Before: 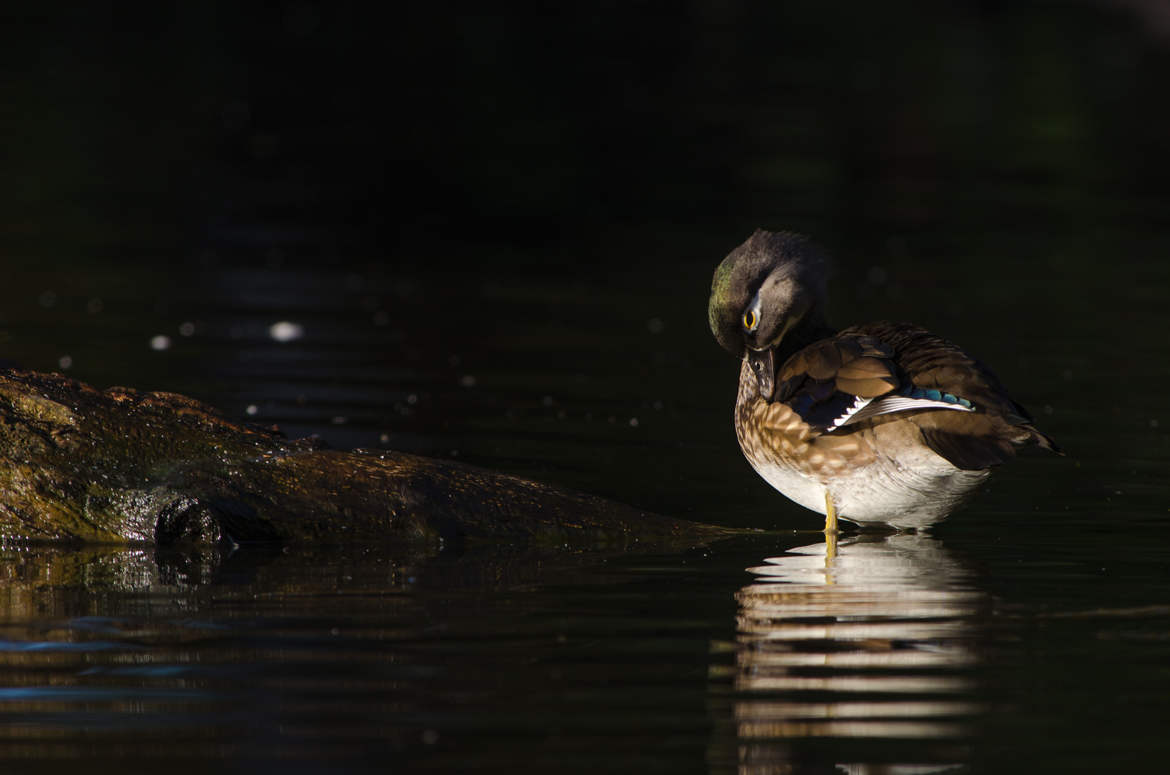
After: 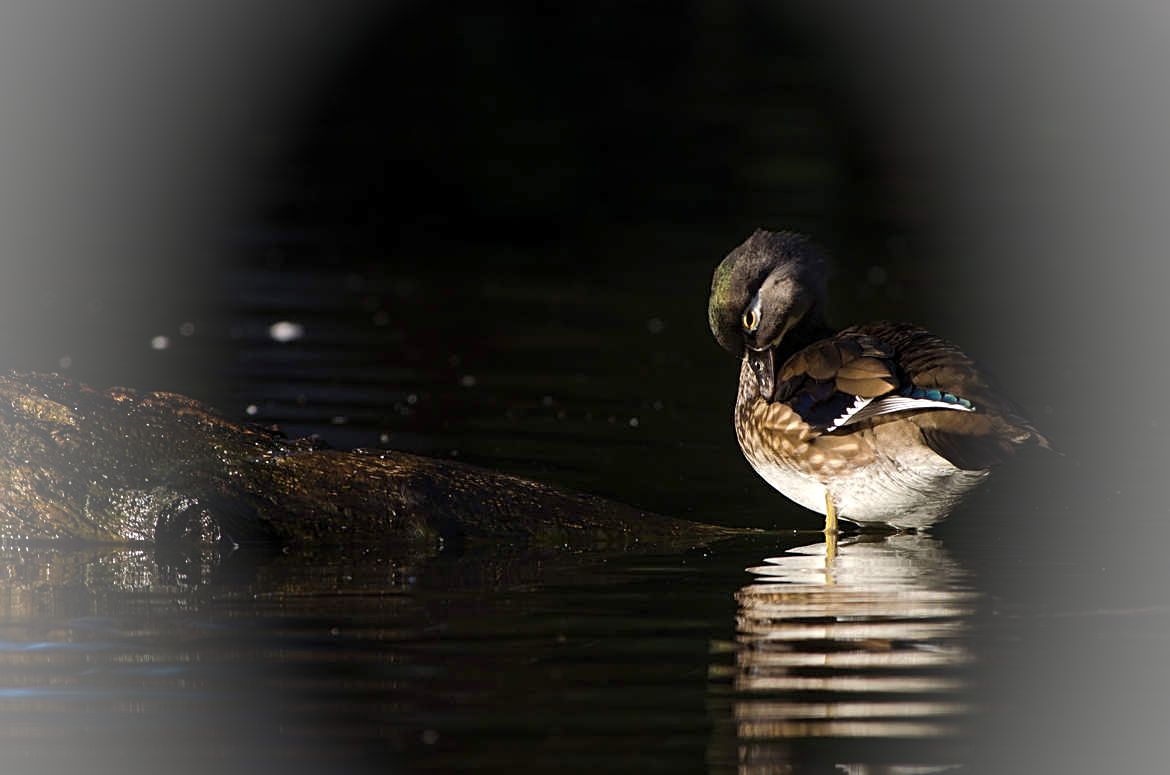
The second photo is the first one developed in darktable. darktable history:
vignetting: fall-off start 72.81%, fall-off radius 107.81%, brightness 0.282, saturation 0.001, width/height ratio 0.733, dithering 16-bit output
sharpen: on, module defaults
color correction: highlights b* -0.015, saturation 0.991
exposure: black level correction 0.001, exposure 0.295 EV, compensate highlight preservation false
color zones: curves: ch1 [(0, 0.469) (0.01, 0.469) (0.12, 0.446) (0.248, 0.469) (0.5, 0.5) (0.748, 0.5) (0.99, 0.469) (1, 0.469)]
